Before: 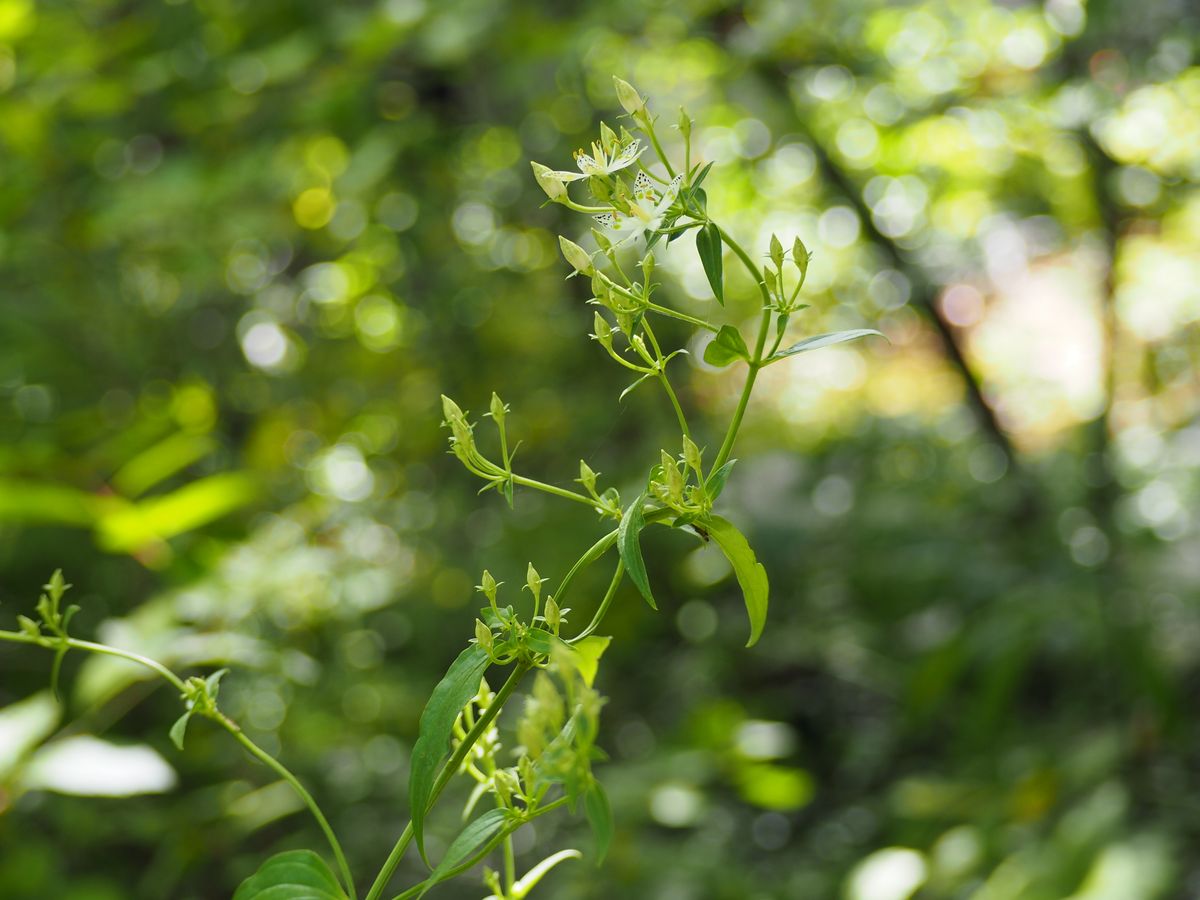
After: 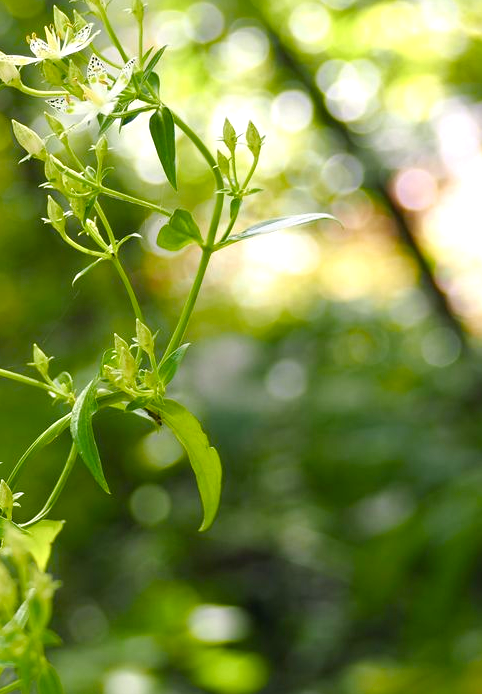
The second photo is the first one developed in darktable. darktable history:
crop: left 45.617%, top 12.91%, right 14.204%, bottom 9.892%
color balance rgb: highlights gain › chroma 1.522%, highlights gain › hue 306.36°, linear chroma grading › global chroma -14.43%, perceptual saturation grading › global saturation 23.698%, perceptual saturation grading › highlights -23.444%, perceptual saturation grading › mid-tones 24.352%, perceptual saturation grading › shadows 40.107%, perceptual brilliance grading › global brilliance 9.294%, perceptual brilliance grading › shadows 15.632%, contrast 4.446%
tone equalizer: on, module defaults
